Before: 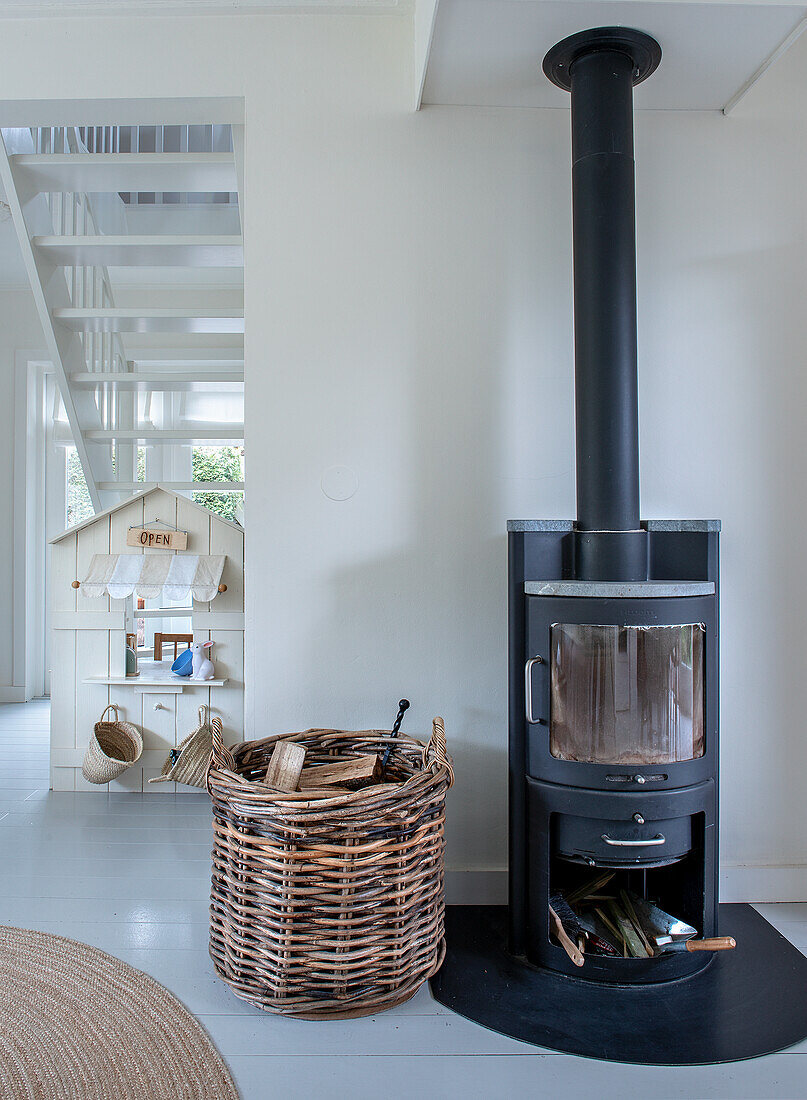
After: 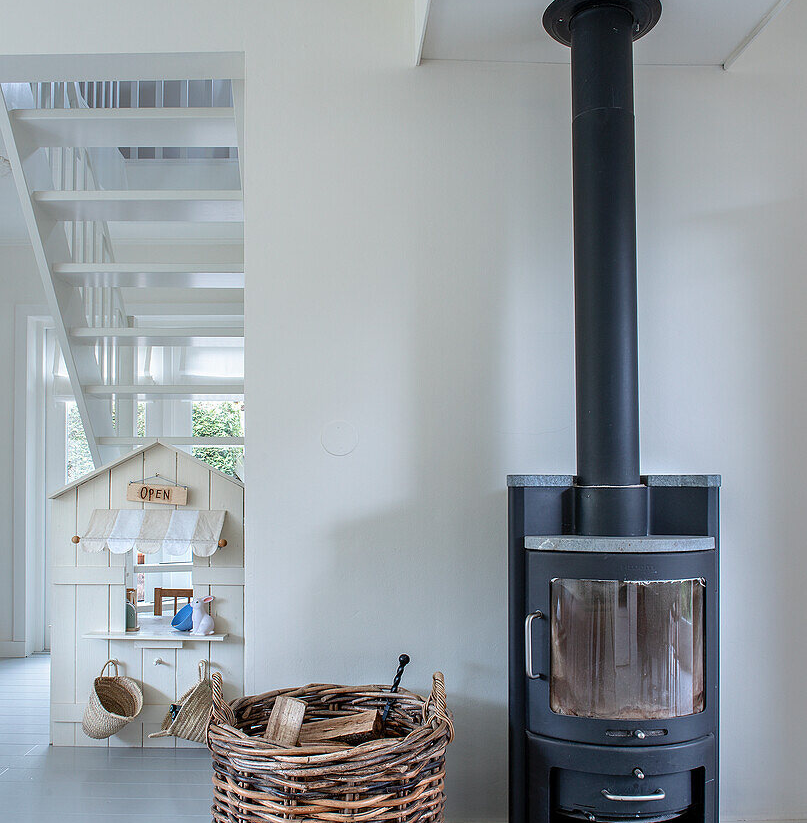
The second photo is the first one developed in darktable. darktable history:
crop: top 4.144%, bottom 20.979%
